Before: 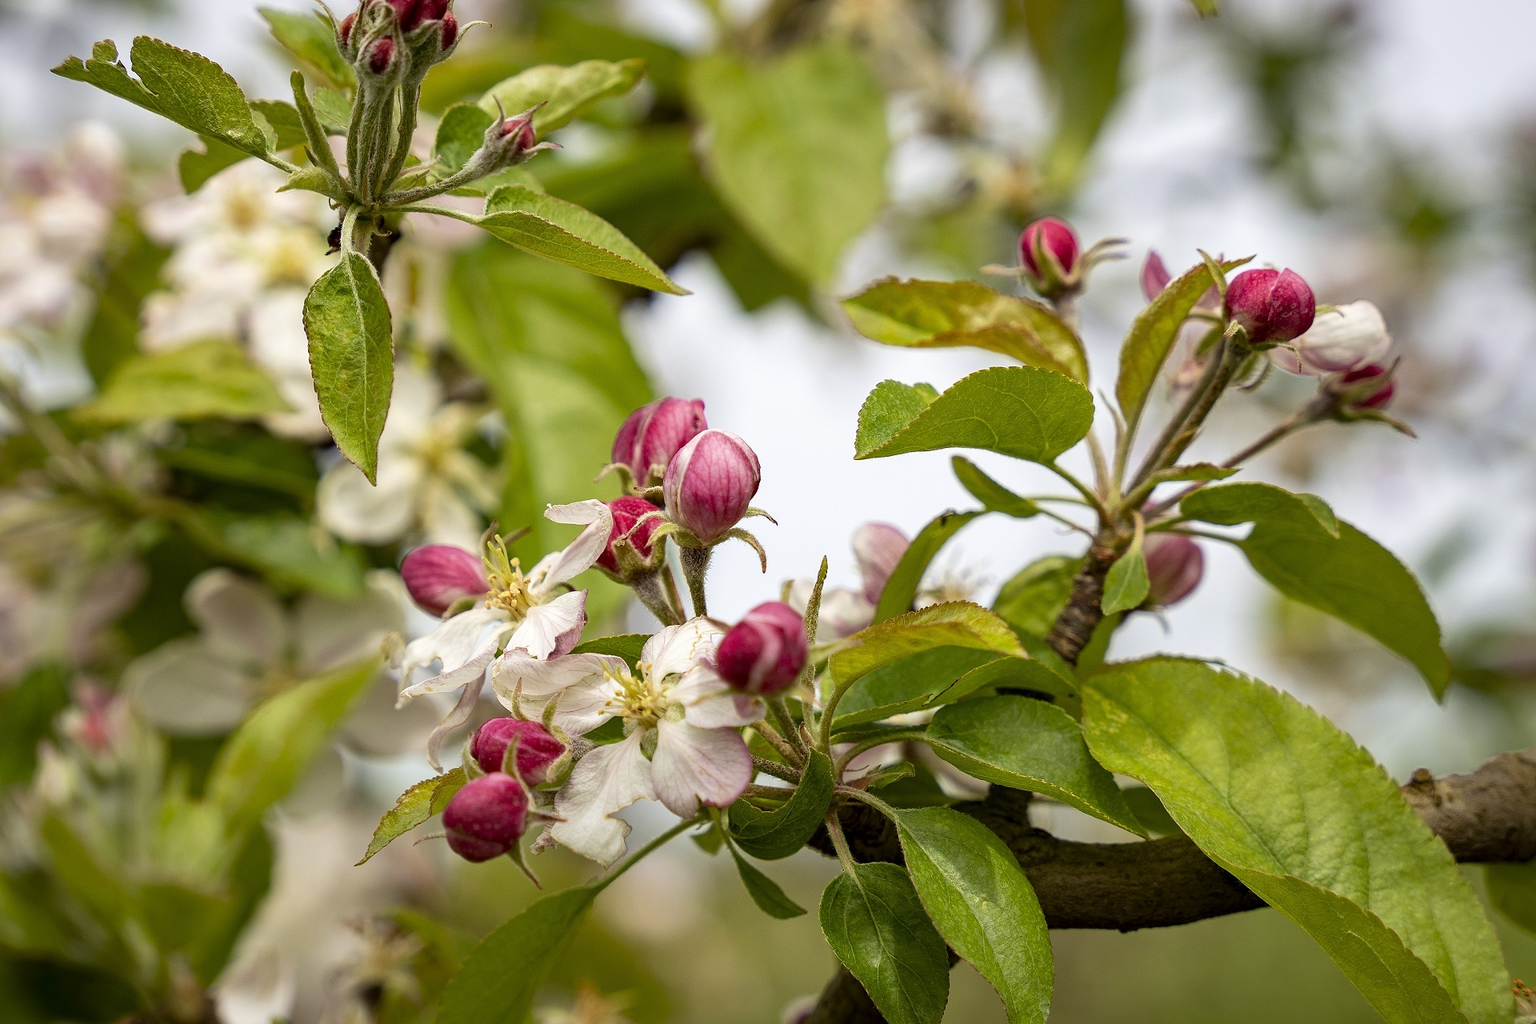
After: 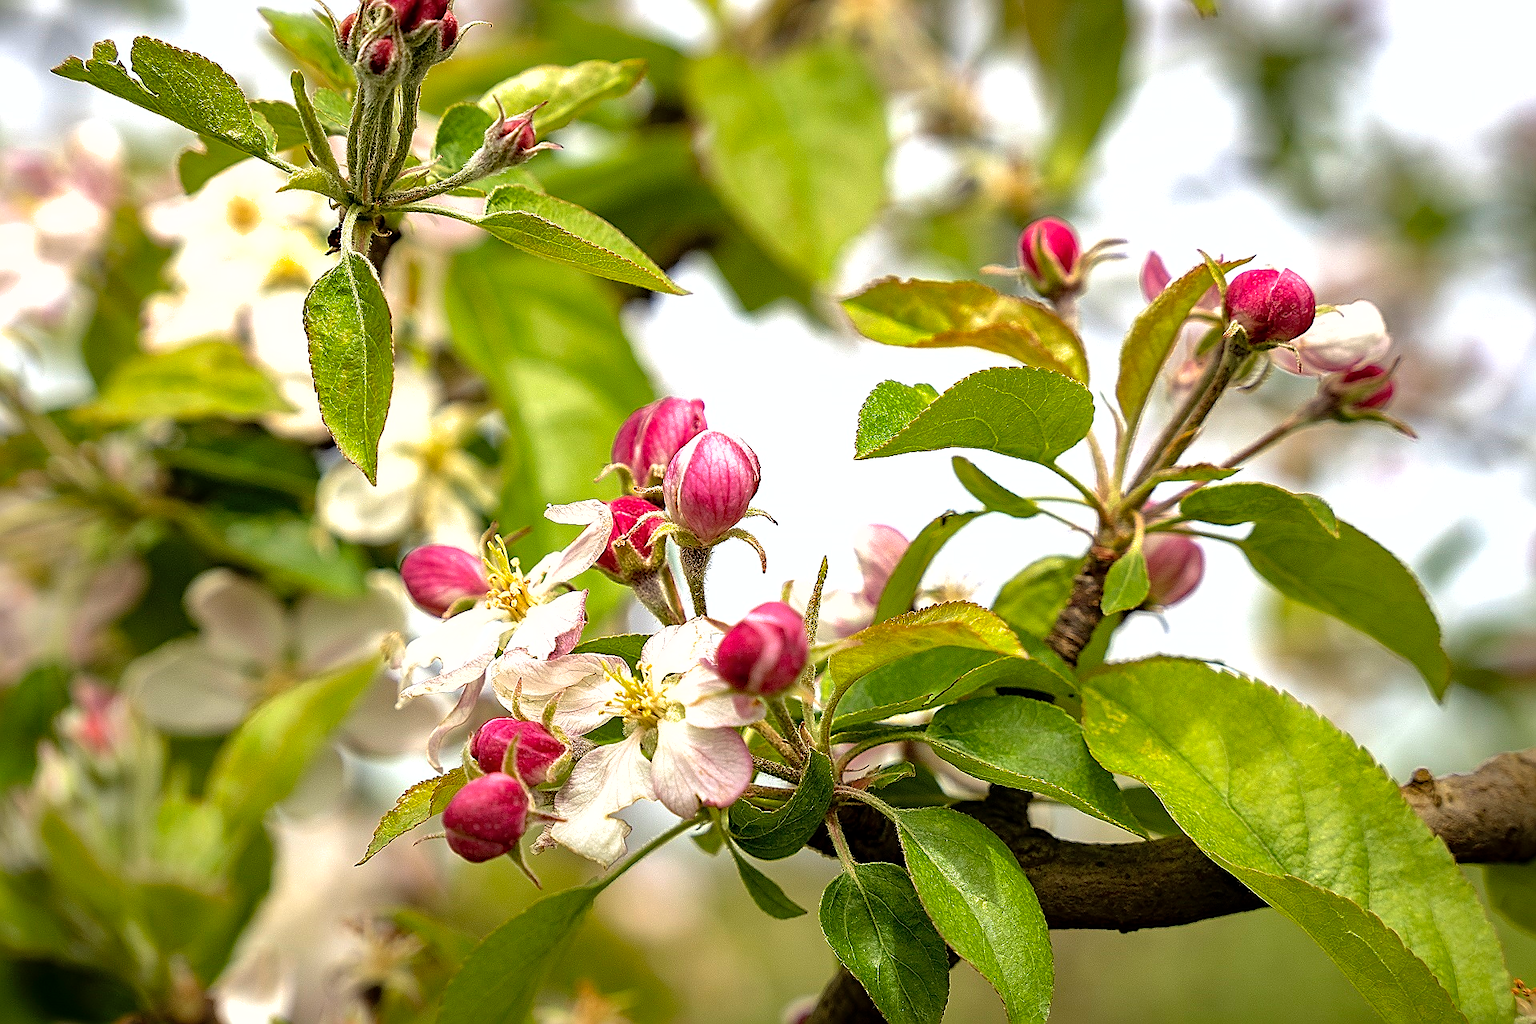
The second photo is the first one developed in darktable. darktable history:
tone equalizer: -8 EV -0.729 EV, -7 EV -0.724 EV, -6 EV -0.6 EV, -5 EV -0.4 EV, -3 EV 0.401 EV, -2 EV 0.6 EV, -1 EV 0.69 EV, +0 EV 0.758 EV
sharpen: radius 1.368, amount 1.253, threshold 0.758
shadows and highlights: on, module defaults
